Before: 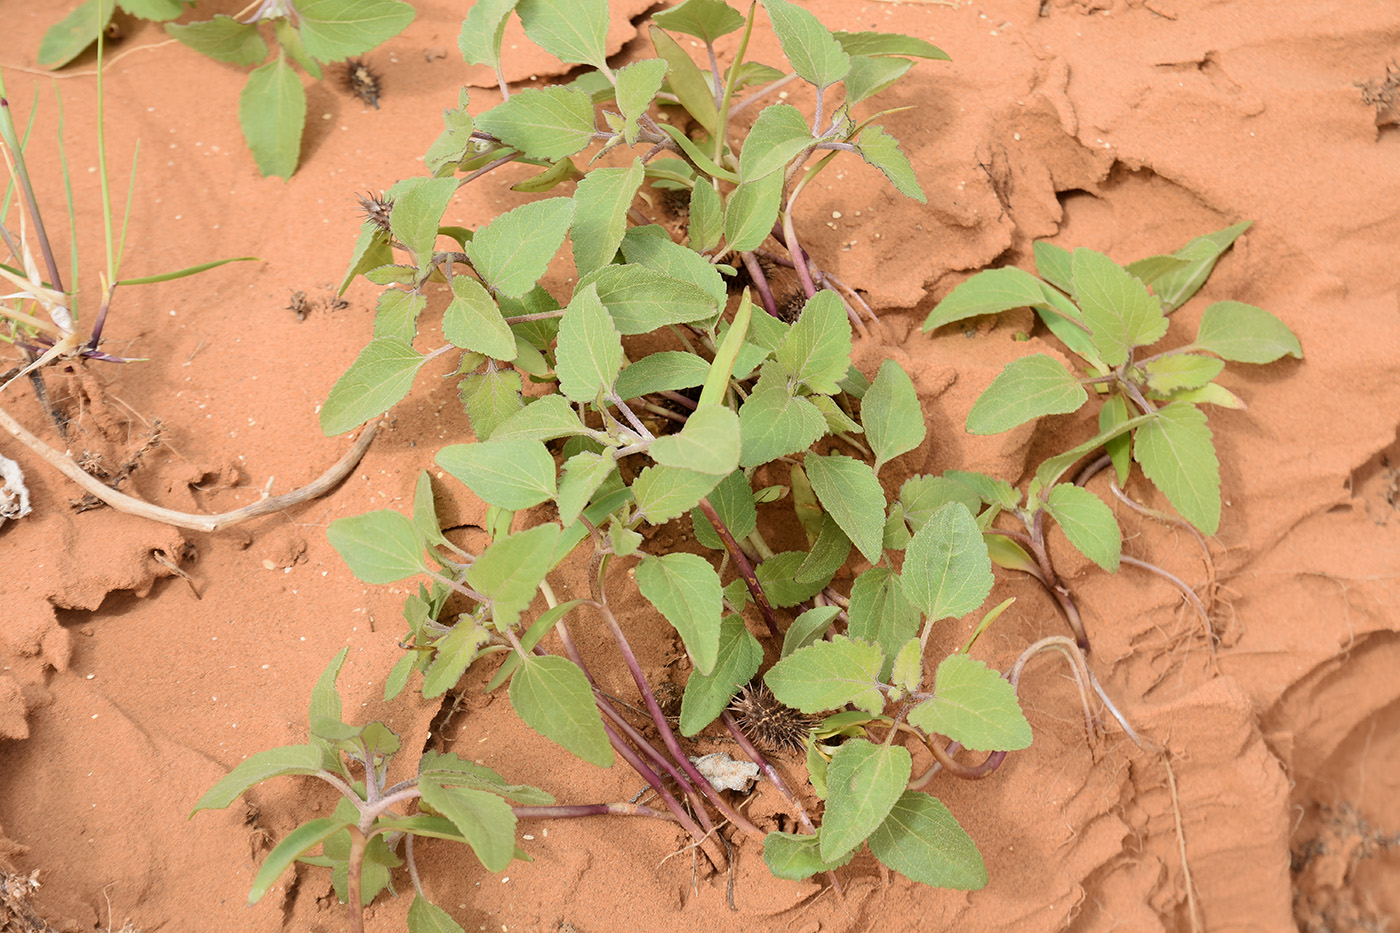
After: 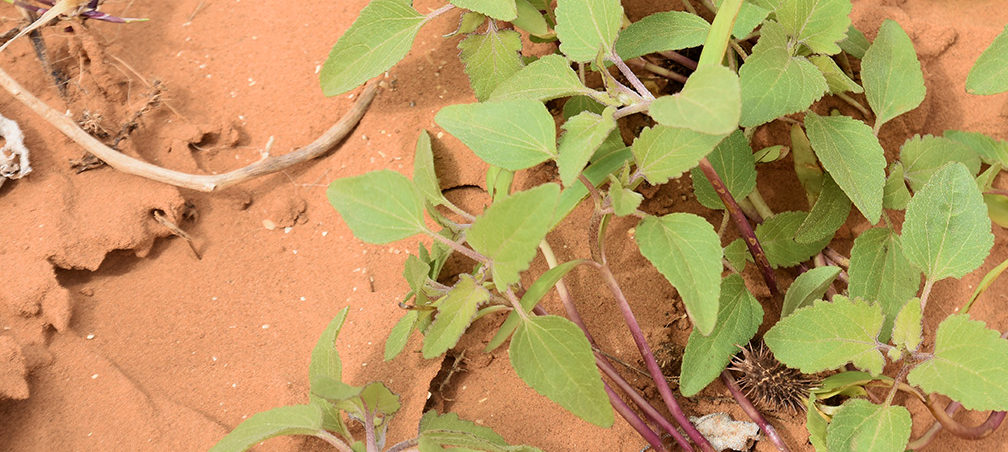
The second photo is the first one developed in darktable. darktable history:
crop: top 36.498%, right 27.964%, bottom 14.995%
velvia: on, module defaults
